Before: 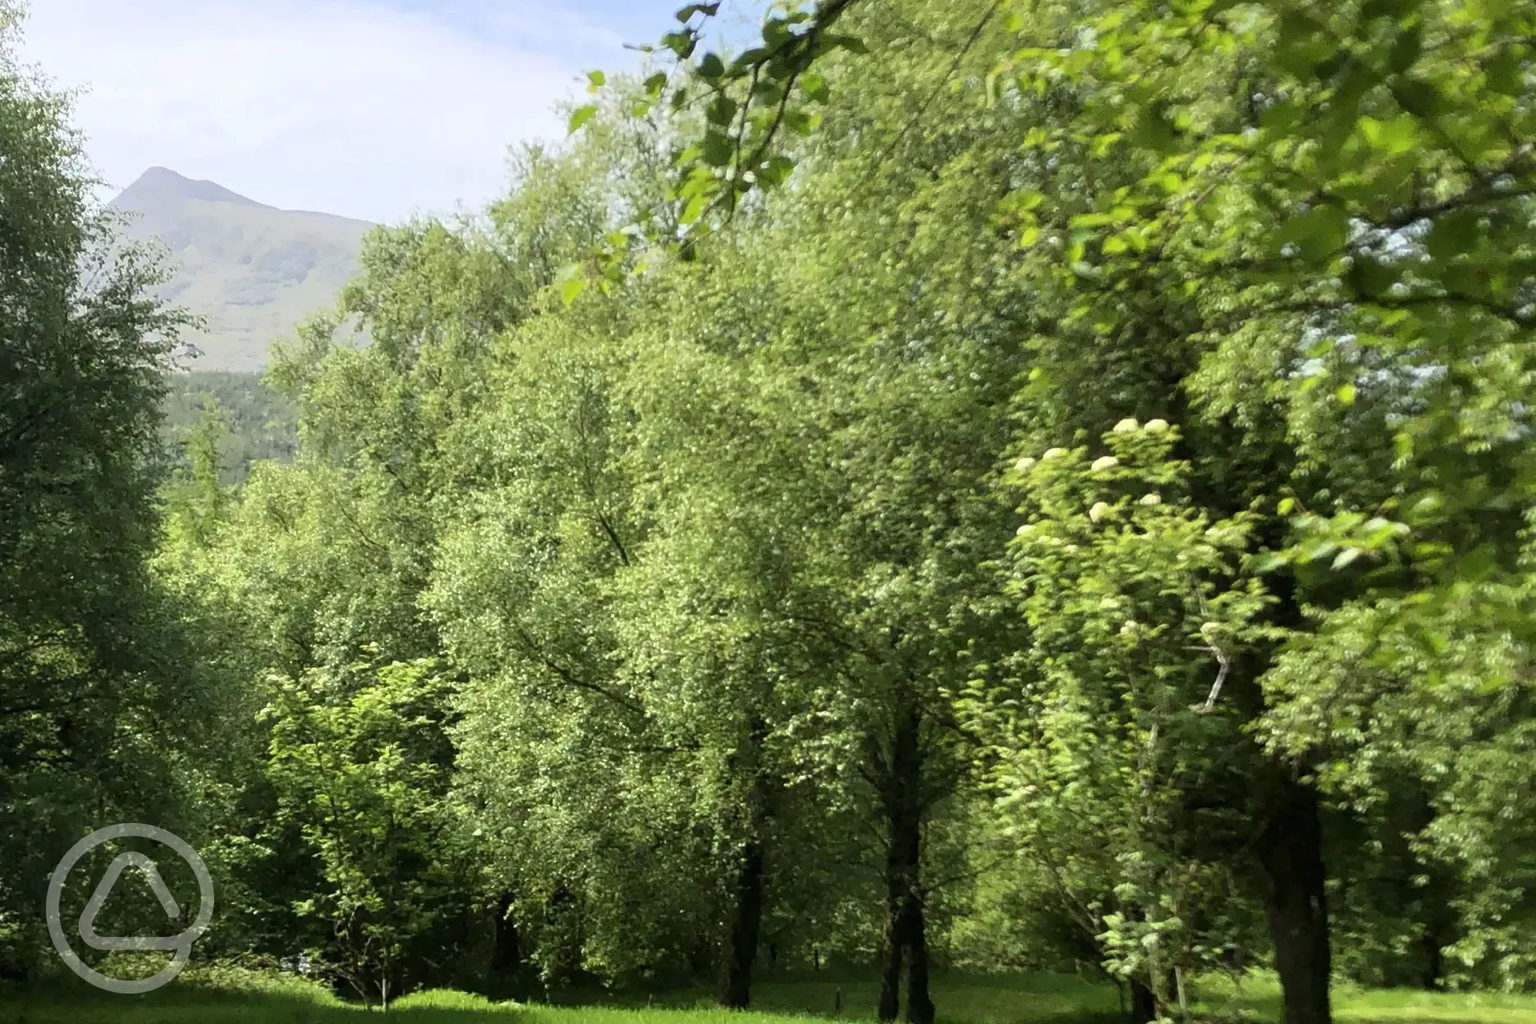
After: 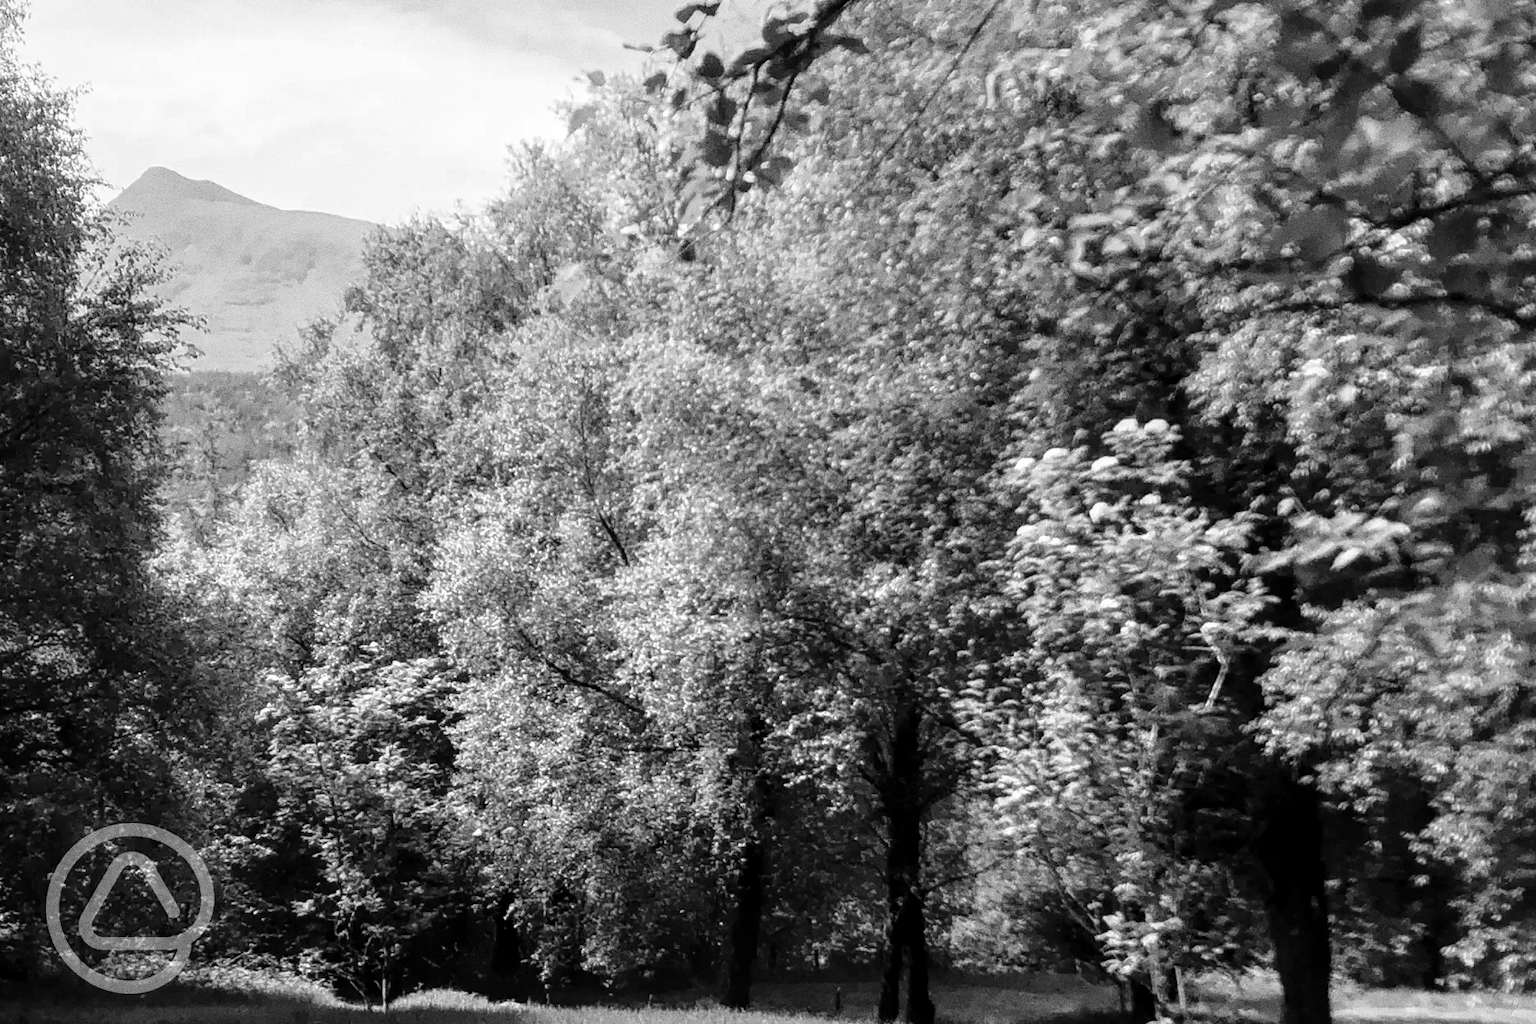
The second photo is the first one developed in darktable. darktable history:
velvia: on, module defaults
color zones: curves: ch1 [(0, 0.006) (0.094, 0.285) (0.171, 0.001) (0.429, 0.001) (0.571, 0.003) (0.714, 0.004) (0.857, 0.004) (1, 0.006)]
fill light: exposure -2 EV, width 8.6
grain: coarseness 0.09 ISO, strength 40%
local contrast: on, module defaults
white balance: red 1.066, blue 1.119
exposure: compensate exposure bias true, compensate highlight preservation false
